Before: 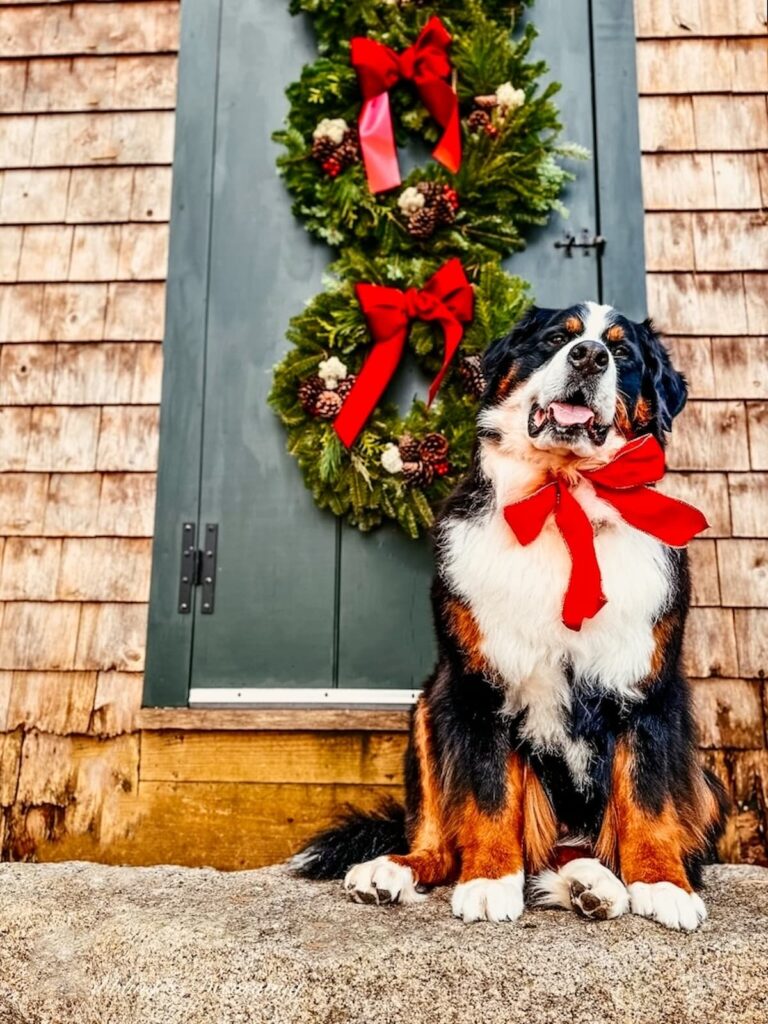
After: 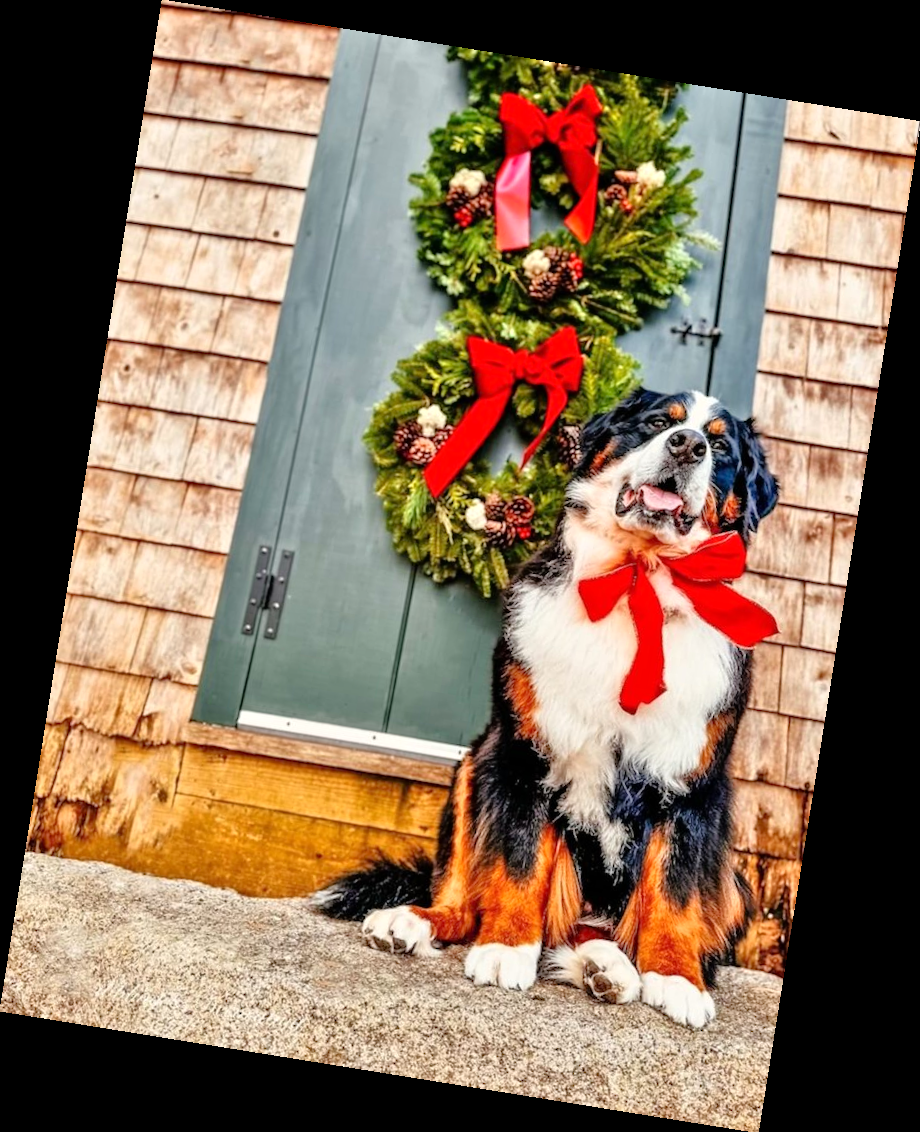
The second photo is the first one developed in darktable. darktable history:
rotate and perspective: rotation 9.12°, automatic cropping off
tone equalizer: -7 EV 0.15 EV, -6 EV 0.6 EV, -5 EV 1.15 EV, -4 EV 1.33 EV, -3 EV 1.15 EV, -2 EV 0.6 EV, -1 EV 0.15 EV, mask exposure compensation -0.5 EV
